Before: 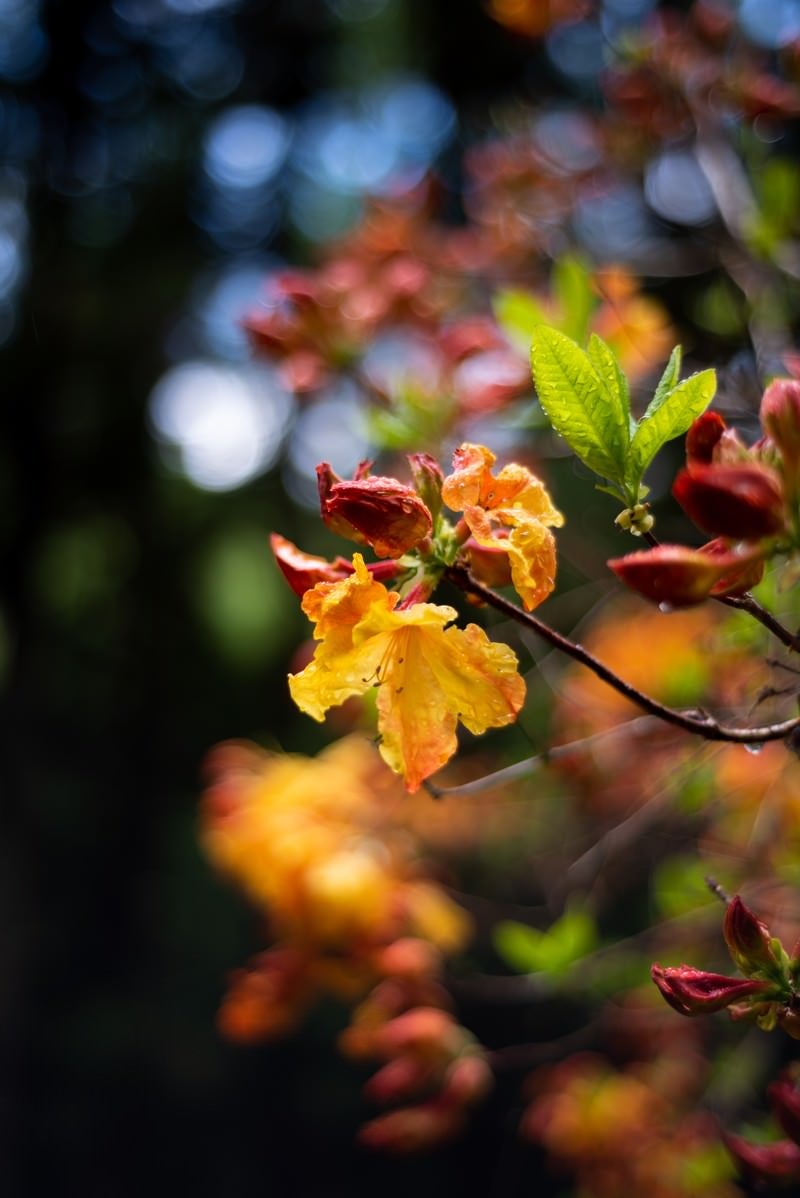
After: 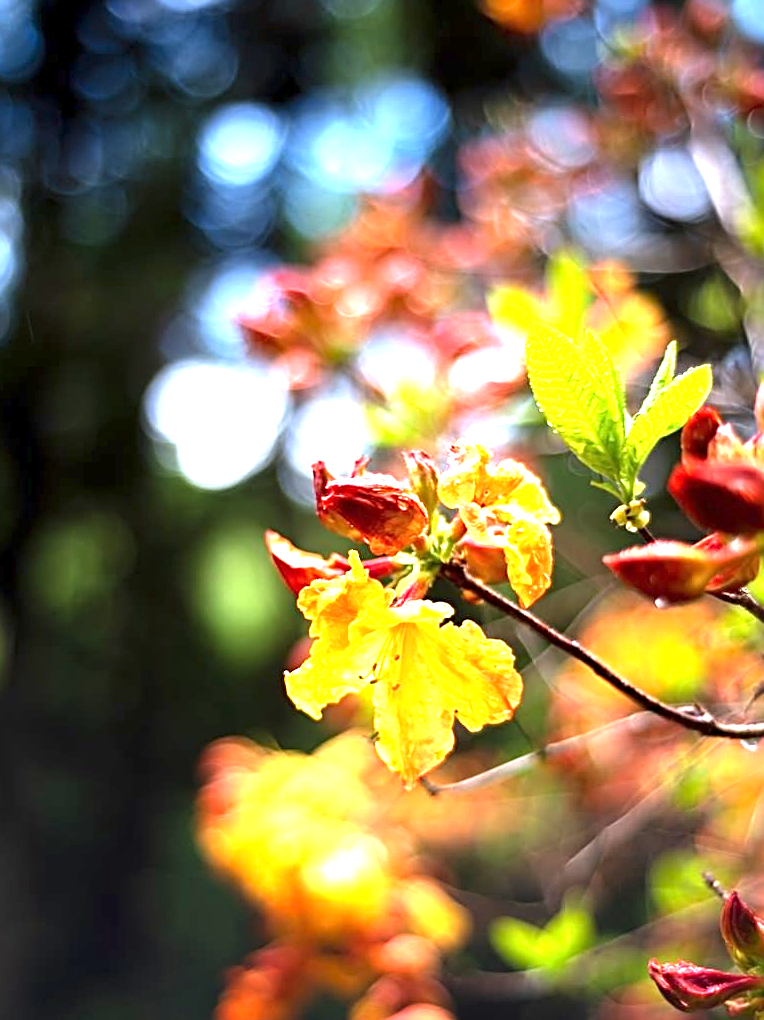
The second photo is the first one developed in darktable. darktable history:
sharpen: radius 3.126
crop and rotate: angle 0.222°, left 0.242%, right 3.625%, bottom 14.343%
exposure: exposure 2.016 EV, compensate highlight preservation false
